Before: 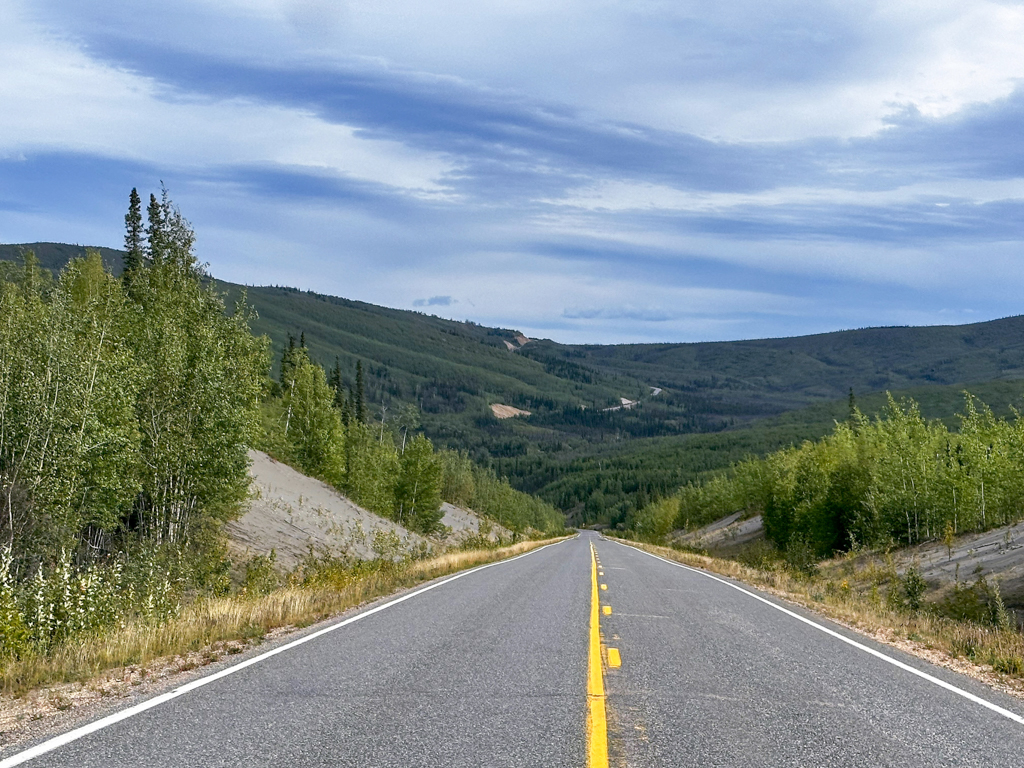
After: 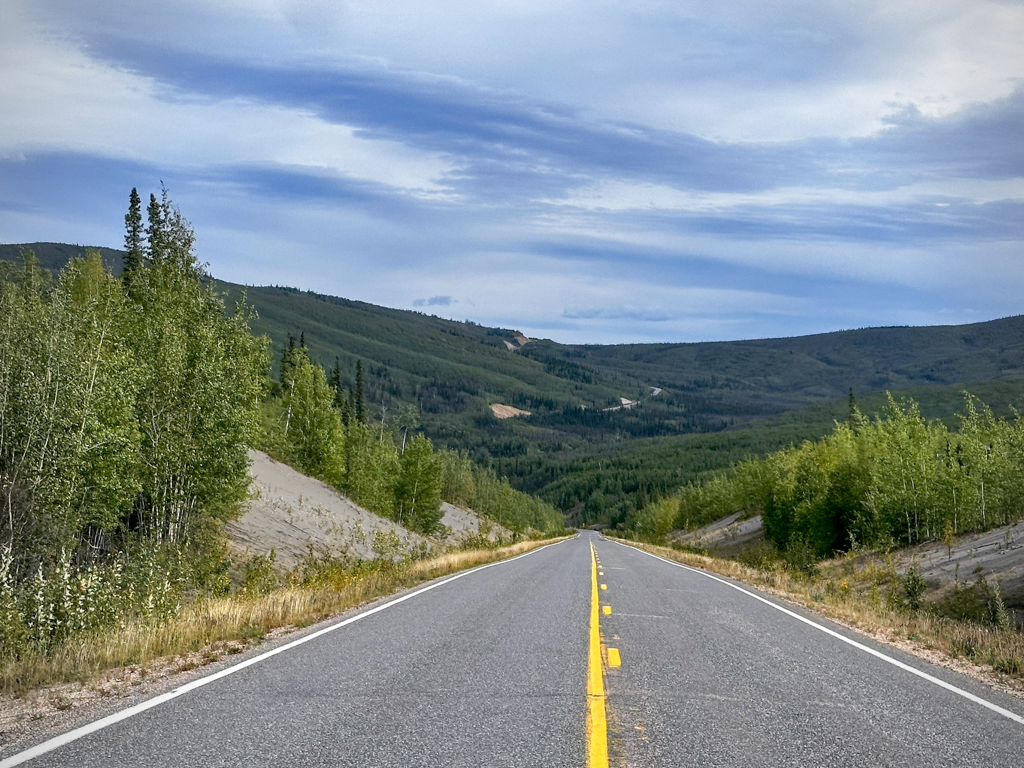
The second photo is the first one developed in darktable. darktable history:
exposure: black level correction 0.002, compensate highlight preservation false
vignetting: fall-off radius 60.89%, unbound false
